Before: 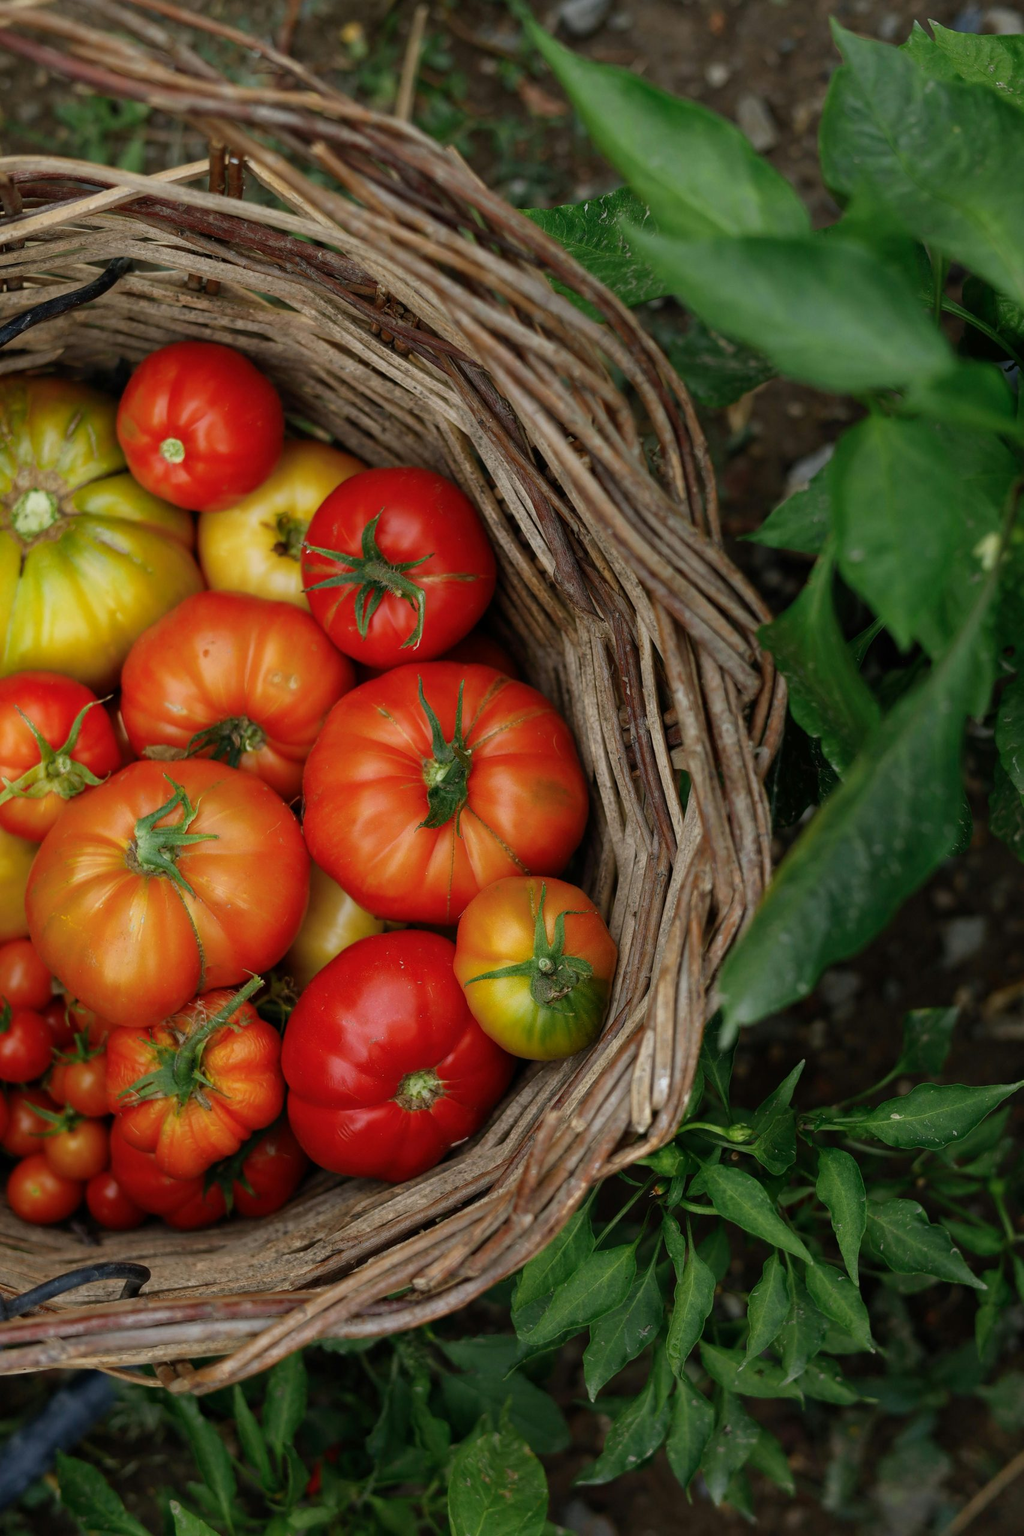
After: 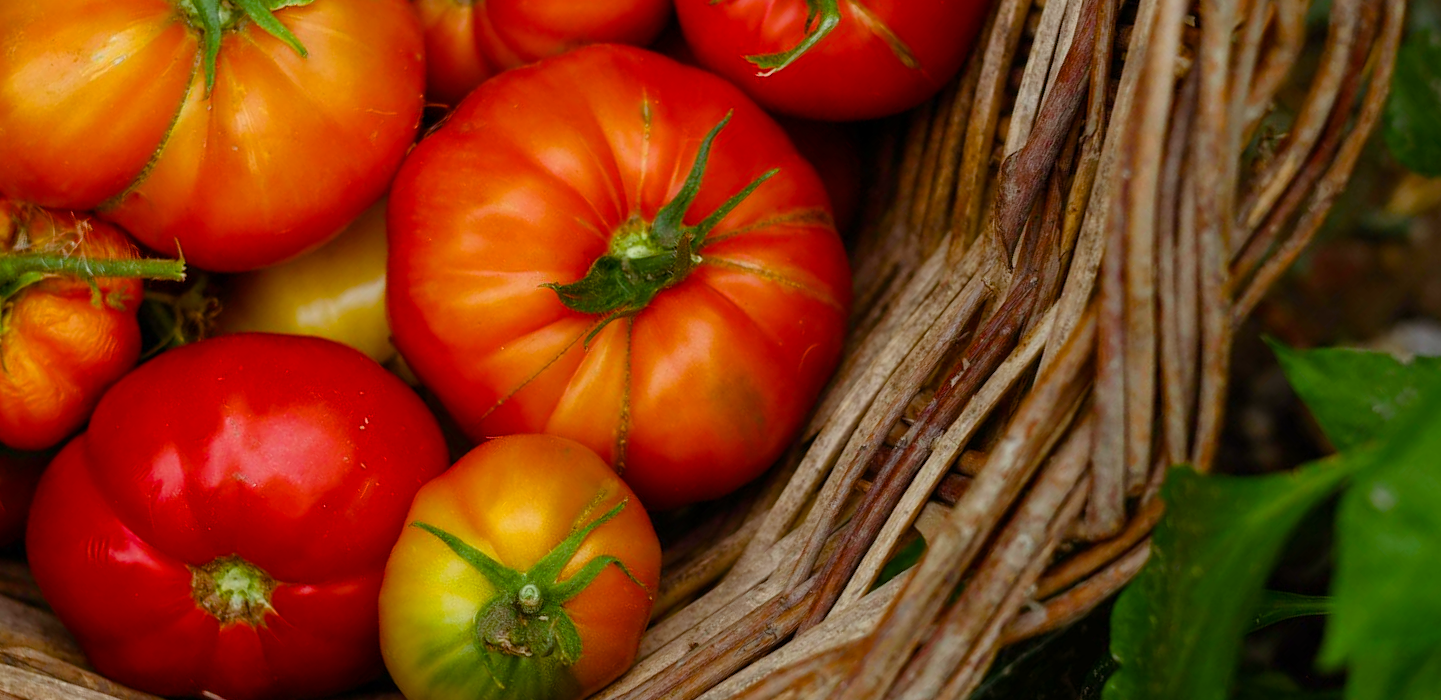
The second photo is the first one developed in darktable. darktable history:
color balance rgb: shadows lift › chroma 4.444%, shadows lift › hue 25.44°, white fulcrum 0.984 EV, linear chroma grading › global chroma 14.806%, perceptual saturation grading › global saturation 21.117%, perceptual saturation grading › highlights -19.883%, perceptual saturation grading › shadows 29.797%
crop and rotate: angle -46.2°, top 16.046%, right 0.881%, bottom 11.695%
exposure: exposure 0.153 EV, compensate exposure bias true, compensate highlight preservation false
